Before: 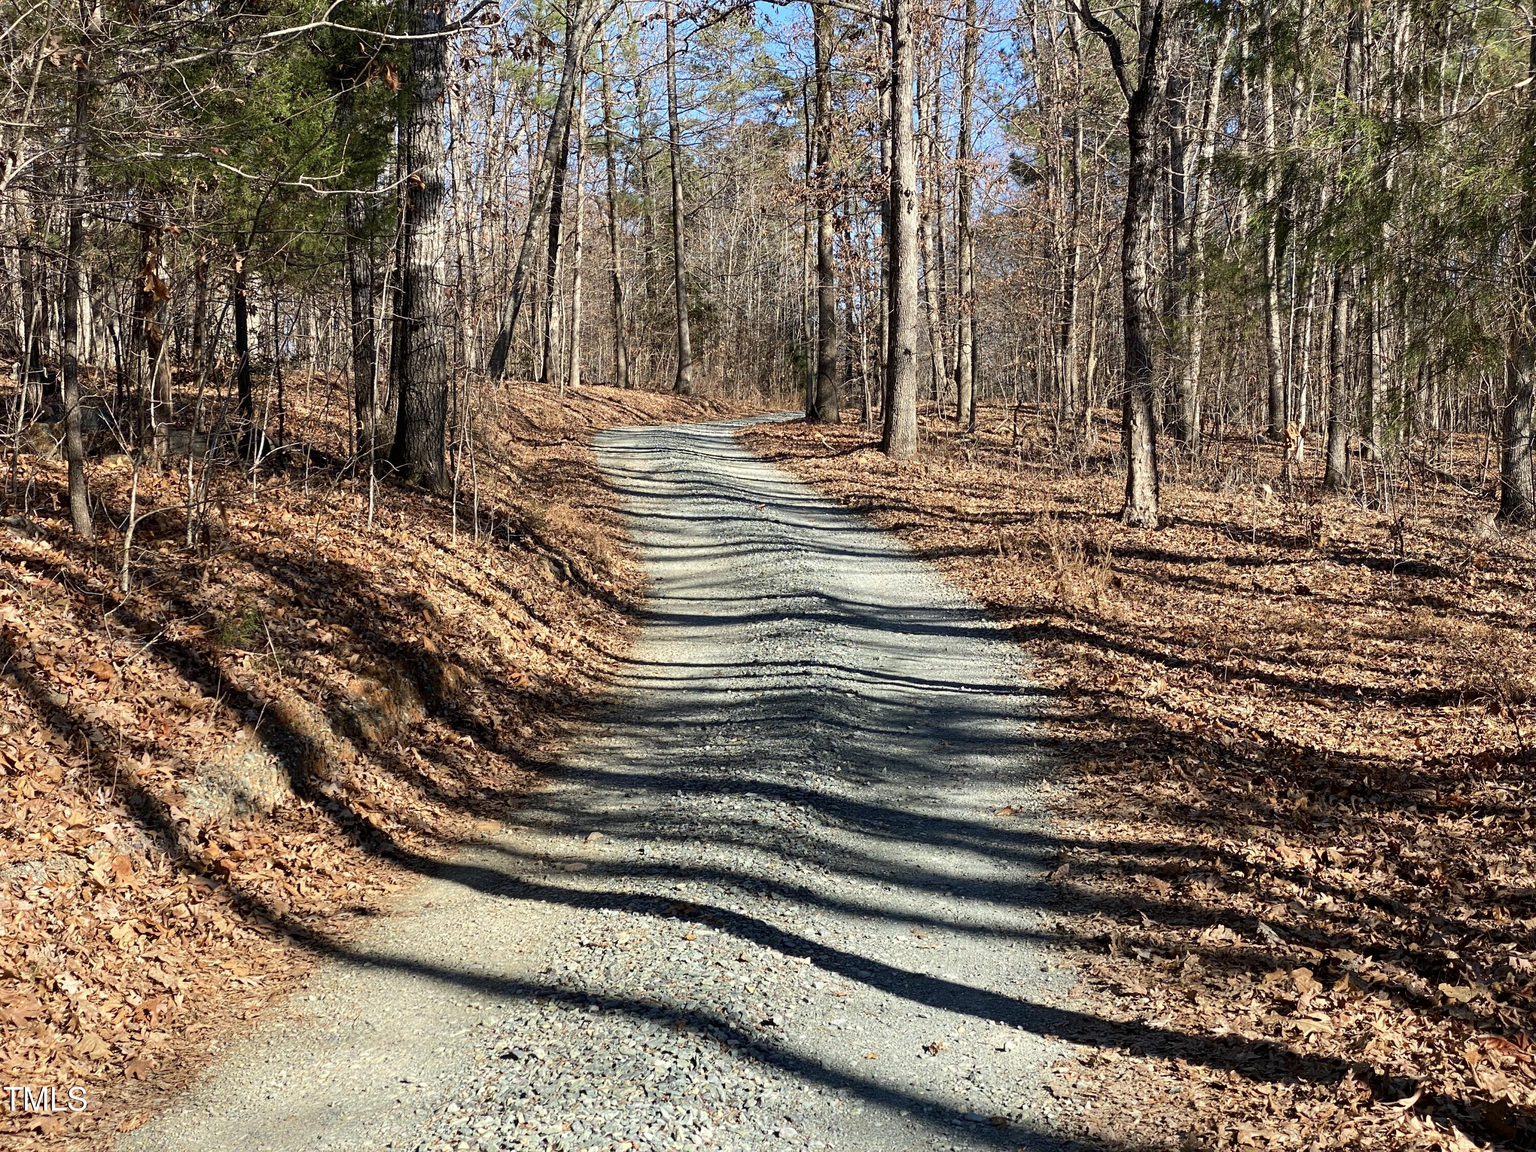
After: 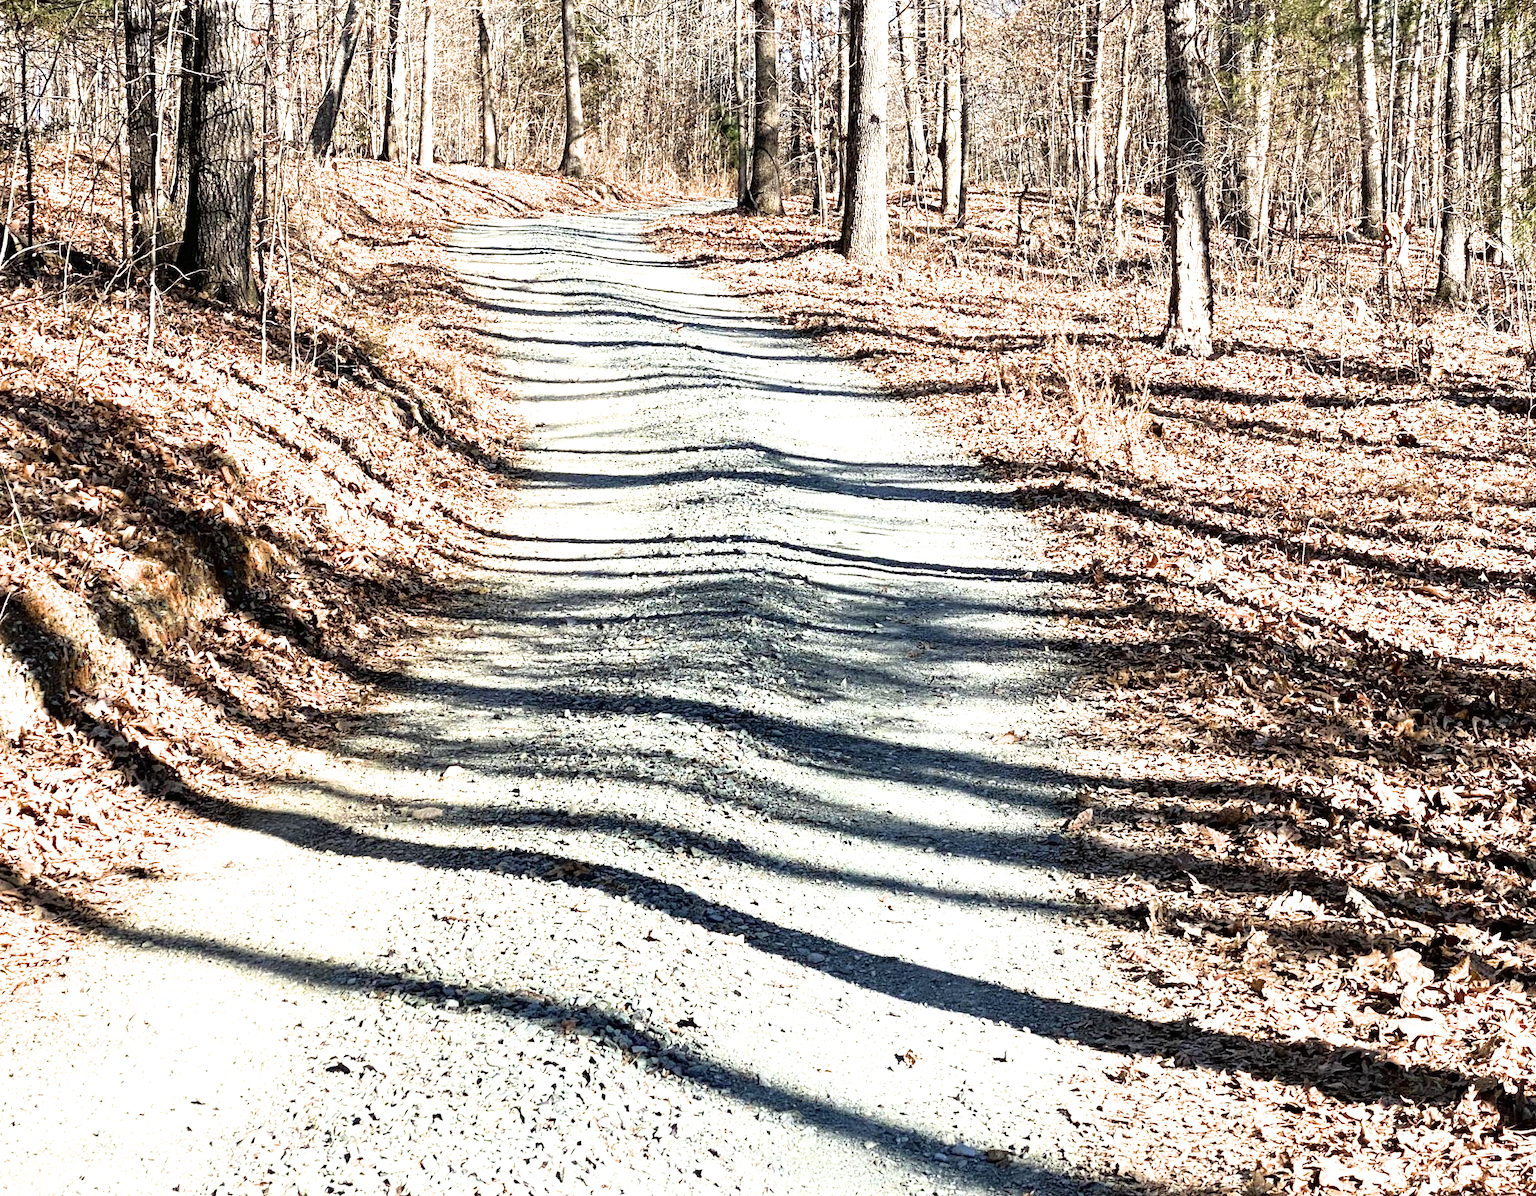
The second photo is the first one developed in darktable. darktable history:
crop: left 16.852%, top 22.909%, right 8.932%
tone equalizer: -8 EV -0.746 EV, -7 EV -0.669 EV, -6 EV -0.631 EV, -5 EV -0.411 EV, -3 EV 0.396 EV, -2 EV 0.6 EV, -1 EV 0.695 EV, +0 EV 0.732 EV
filmic rgb: black relative exposure -16 EV, white relative exposure 2.9 EV, threshold 3 EV, hardness 10, iterations of high-quality reconstruction 0, enable highlight reconstruction true
exposure: black level correction 0, exposure 1.098 EV, compensate highlight preservation false
